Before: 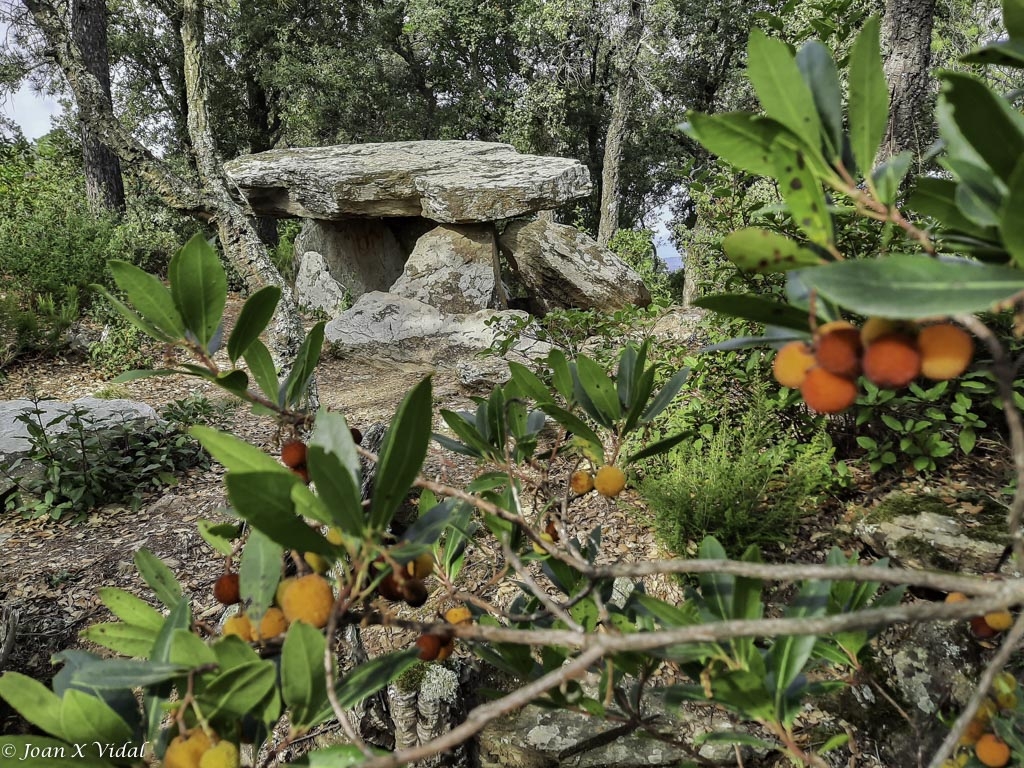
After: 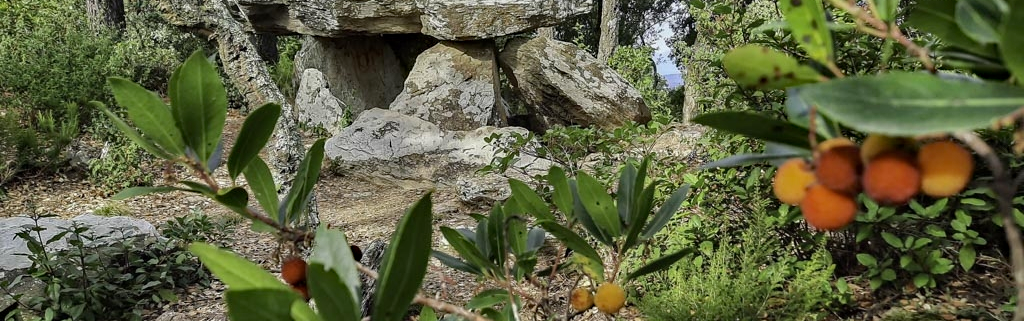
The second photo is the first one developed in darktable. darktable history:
haze removal: strength 0.29, distance 0.25, compatibility mode true, adaptive false
crop and rotate: top 23.84%, bottom 34.294%
